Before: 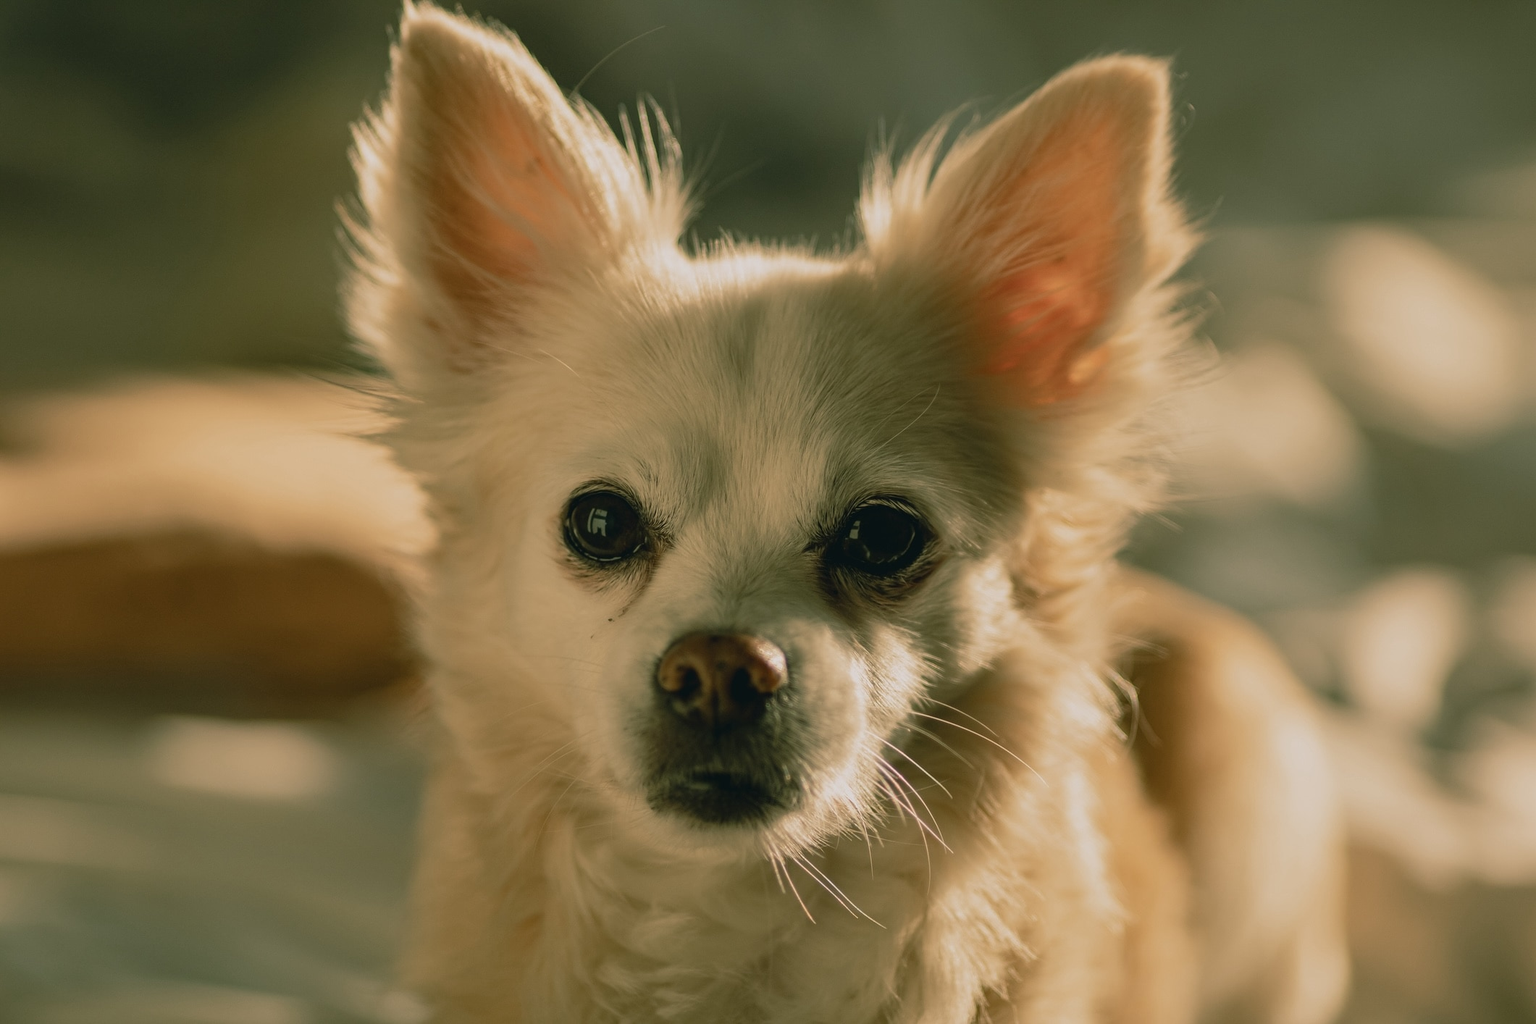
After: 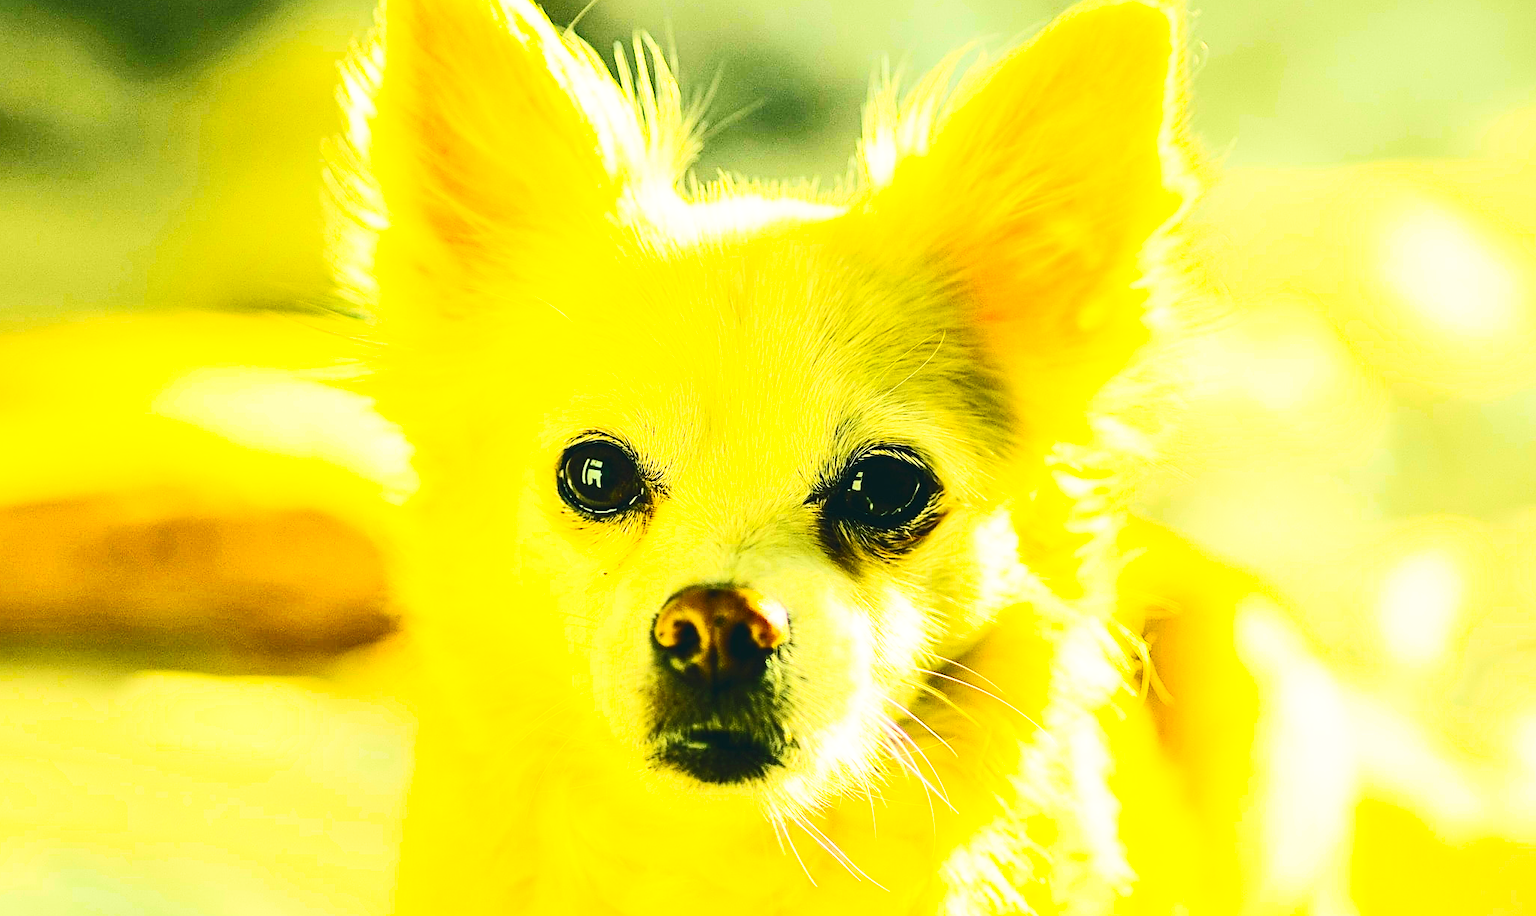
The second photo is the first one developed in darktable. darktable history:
exposure: black level correction 0, exposure 1.2 EV, compensate highlight preservation false
base curve: curves: ch0 [(0, 0) (0.028, 0.03) (0.121, 0.232) (0.46, 0.748) (0.859, 0.968) (1, 1)], preserve colors none
crop: left 1.496%, top 6.189%, right 1.406%, bottom 6.826%
sharpen: on, module defaults
contrast brightness saturation: contrast 0.615, brightness 0.335, saturation 0.147
color balance rgb: shadows lift › chroma 0.996%, shadows lift › hue 111.12°, linear chroma grading › global chroma 7.648%, perceptual saturation grading › global saturation 61.523%, perceptual saturation grading › highlights 21.456%, perceptual saturation grading › shadows -49.383%
color correction: highlights b* 0.013
